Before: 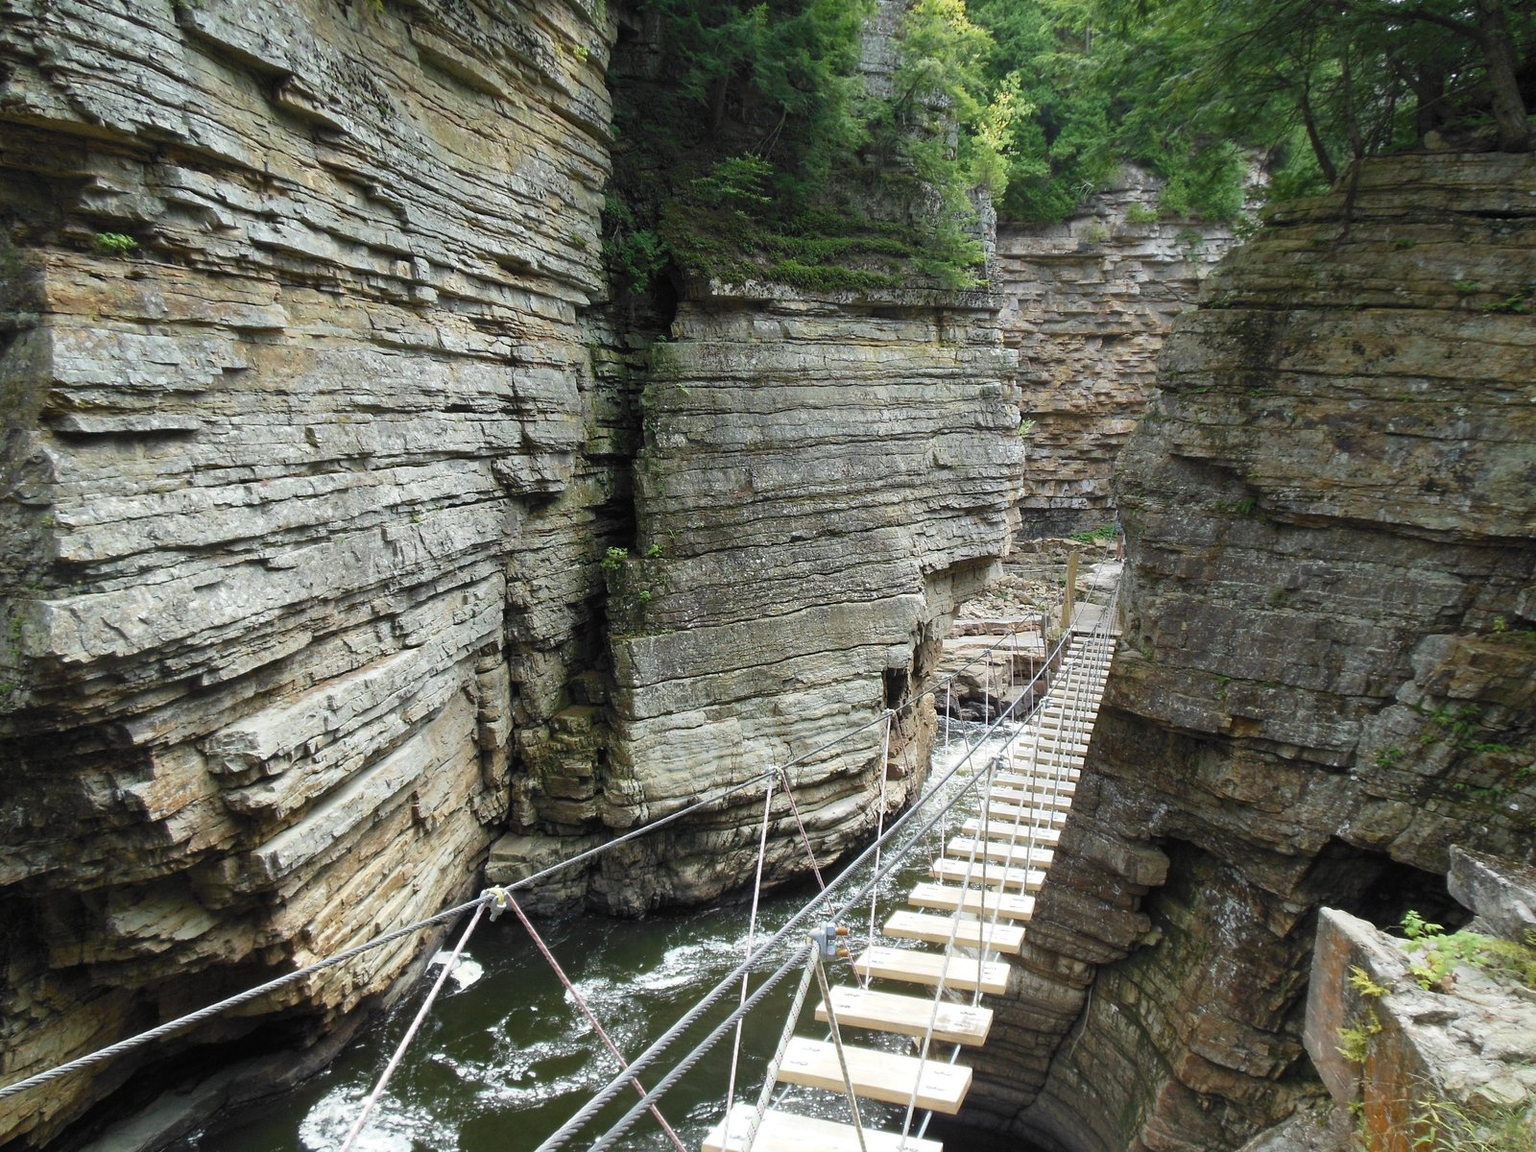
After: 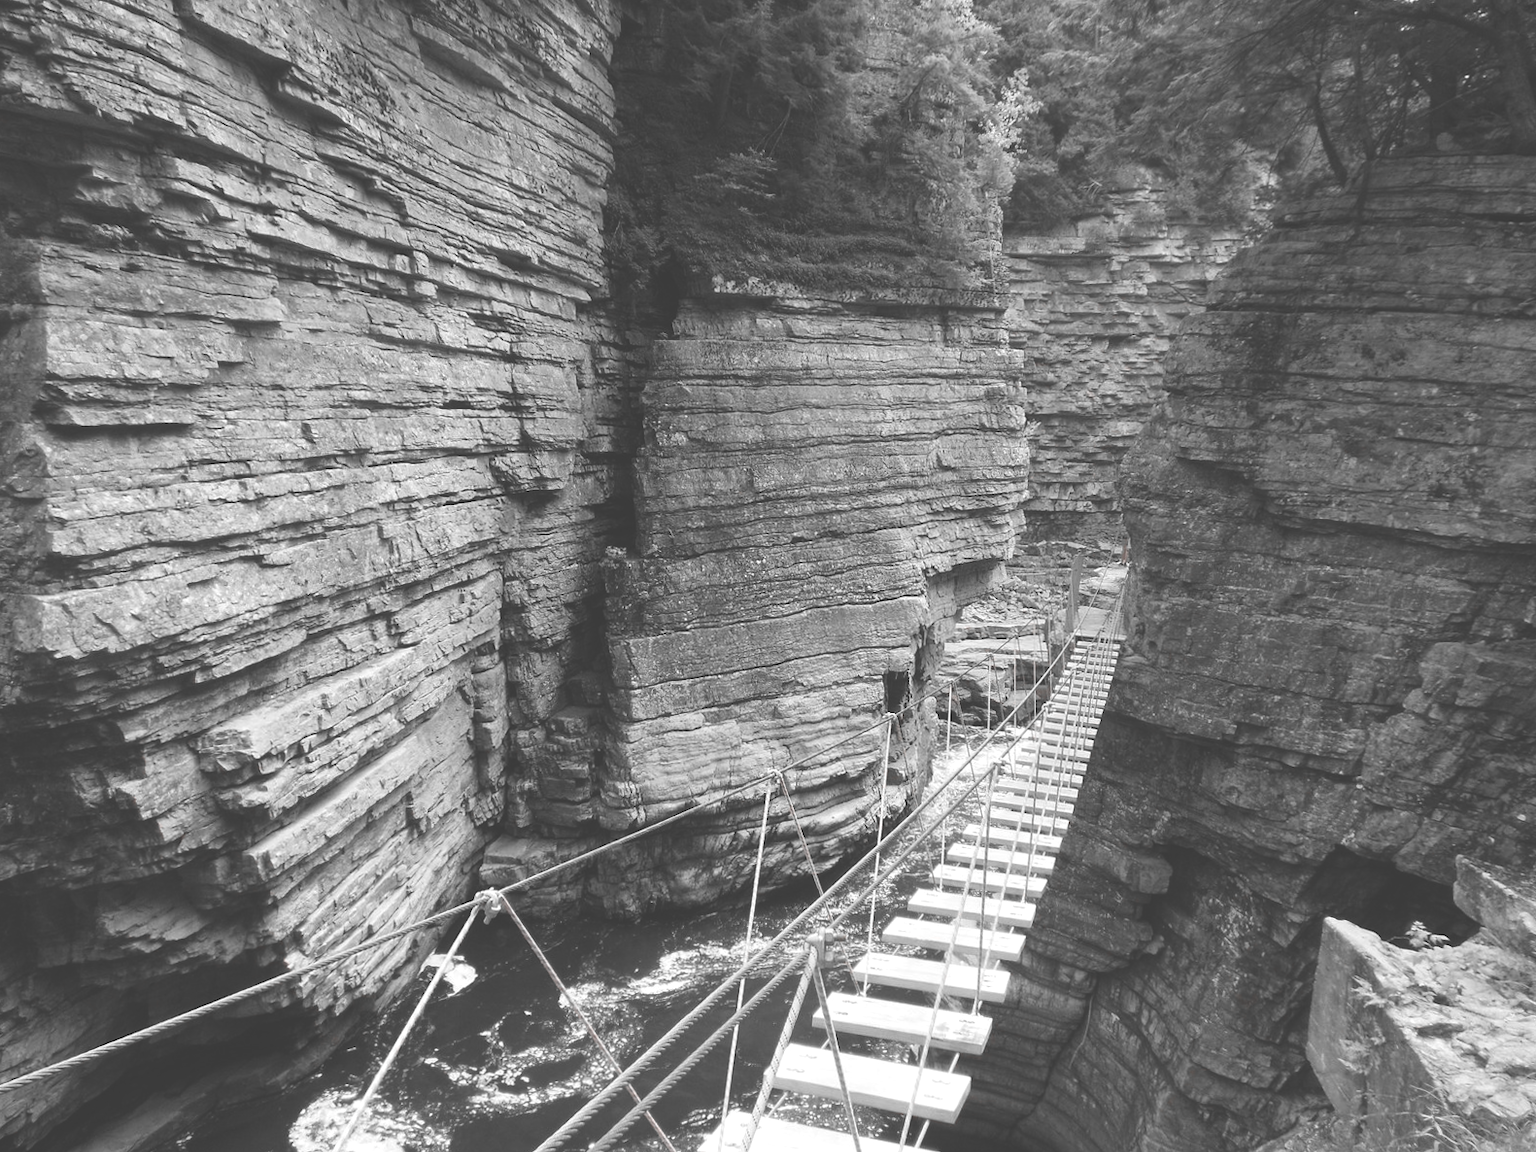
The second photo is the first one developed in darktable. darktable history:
rgb levels: preserve colors max RGB
color zones: curves: ch1 [(0, 0.006) (0.094, 0.285) (0.171, 0.001) (0.429, 0.001) (0.571, 0.003) (0.714, 0.004) (0.857, 0.004) (1, 0.006)]
crop and rotate: angle -0.5°
exposure: black level correction -0.041, exposure 0.064 EV, compensate highlight preservation false
